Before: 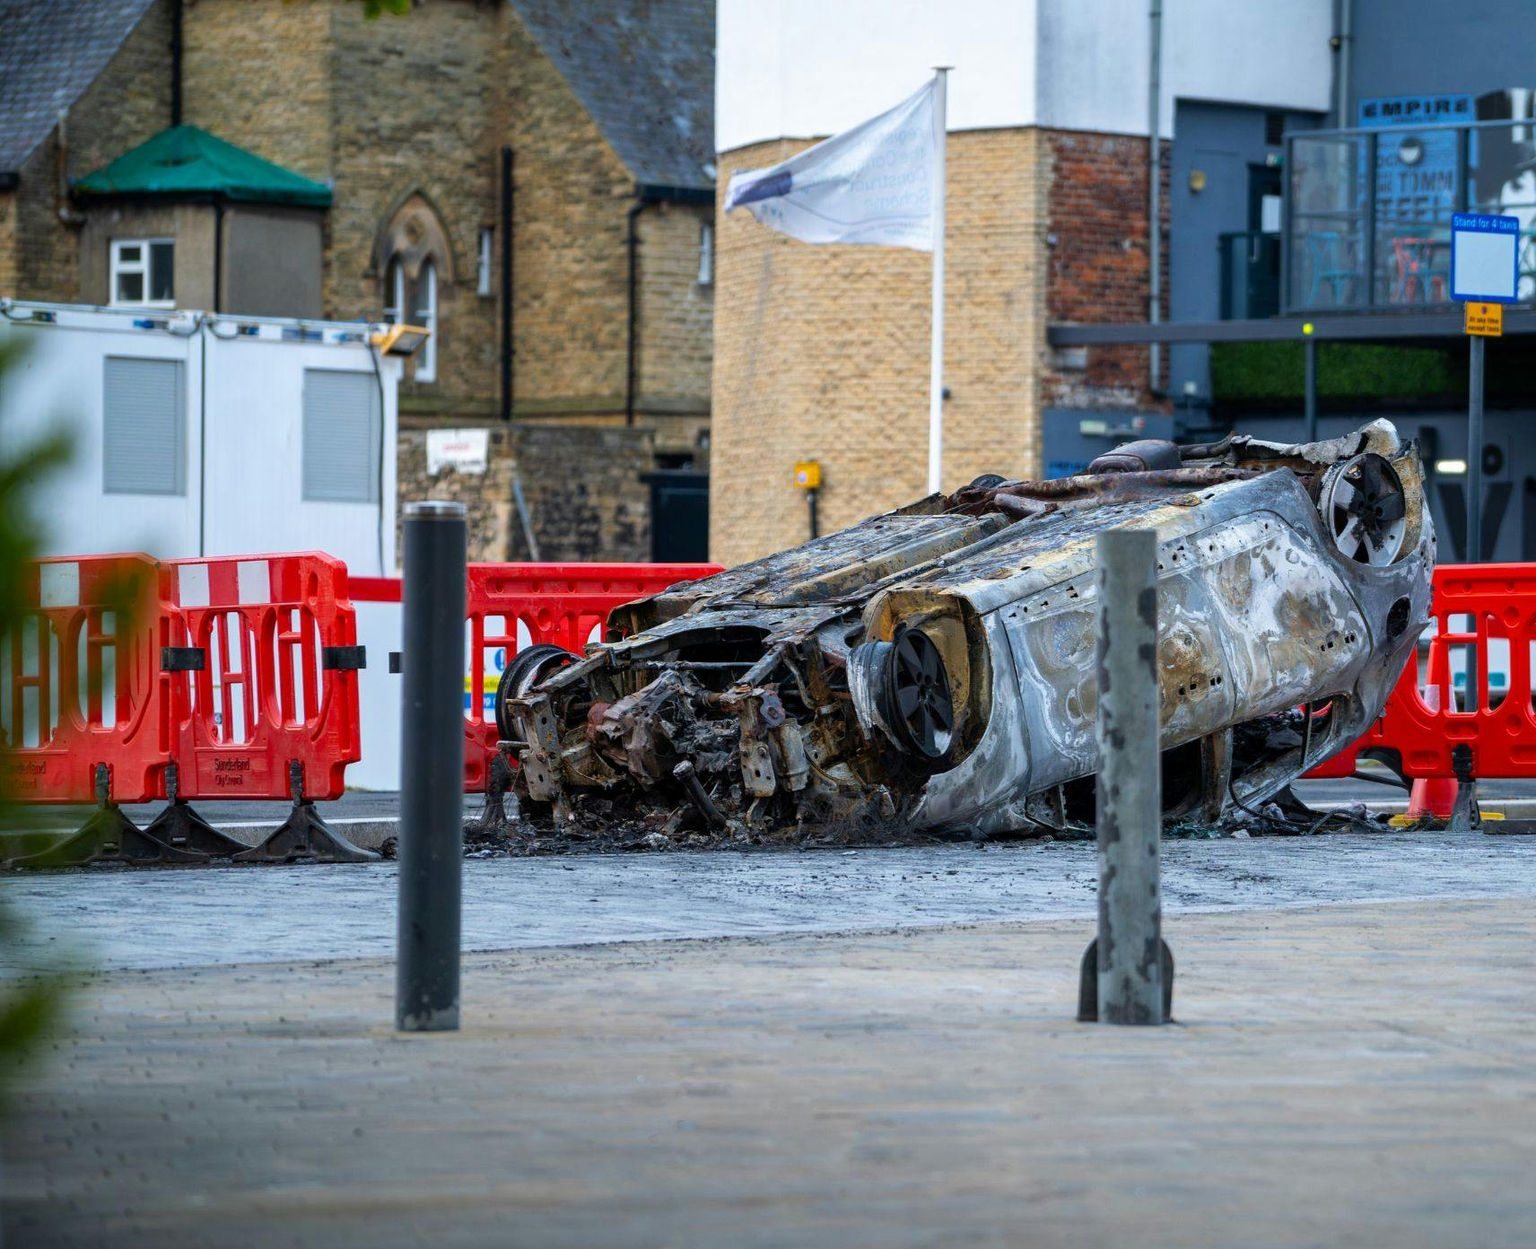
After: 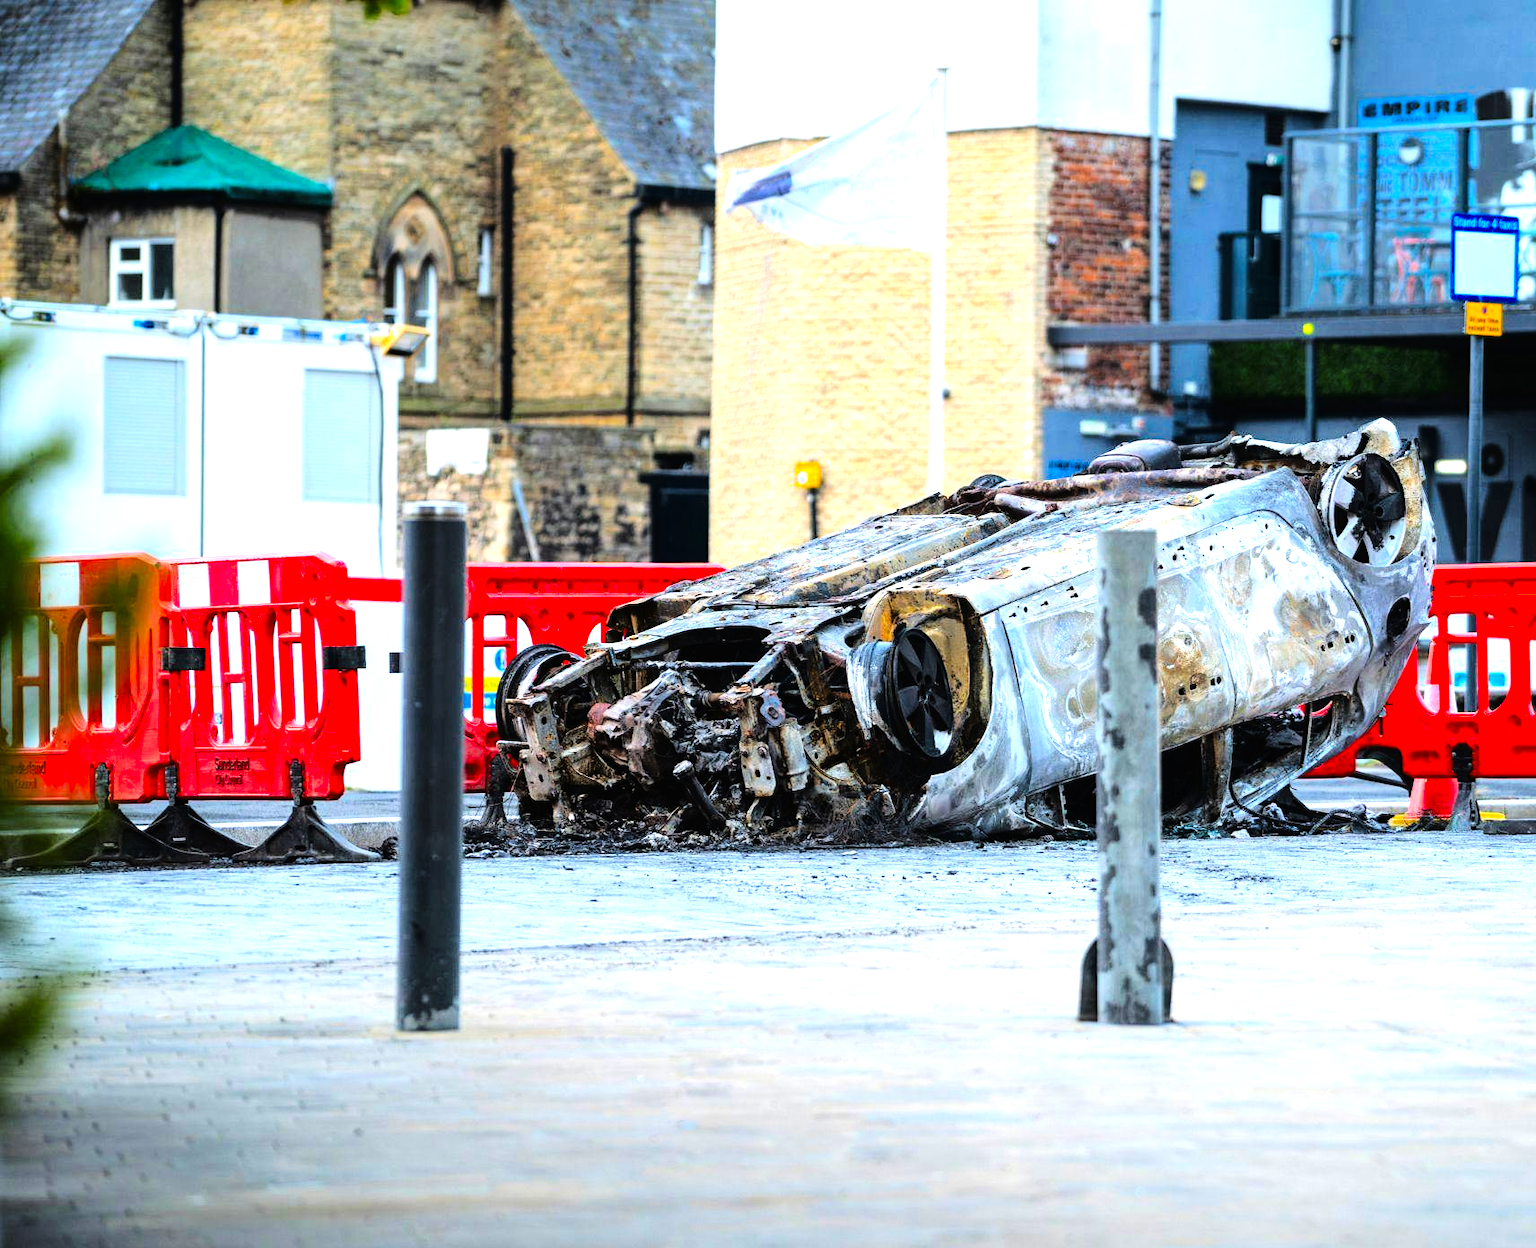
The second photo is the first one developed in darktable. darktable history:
tone equalizer: -8 EV -0.427 EV, -7 EV -0.377 EV, -6 EV -0.315 EV, -5 EV -0.258 EV, -3 EV 0.208 EV, -2 EV 0.332 EV, -1 EV 0.398 EV, +0 EV 0.441 EV
color balance rgb: perceptual saturation grading › global saturation 8.493%, perceptual brilliance grading › global brilliance 14.759%, perceptual brilliance grading › shadows -35.619%, saturation formula JzAzBz (2021)
exposure: black level correction -0.002, exposure 0.539 EV, compensate highlight preservation false
tone curve: curves: ch0 [(0, 0) (0.003, 0.002) (0.011, 0.007) (0.025, 0.014) (0.044, 0.023) (0.069, 0.033) (0.1, 0.052) (0.136, 0.081) (0.177, 0.134) (0.224, 0.205) (0.277, 0.296) (0.335, 0.401) (0.399, 0.501) (0.468, 0.589) (0.543, 0.658) (0.623, 0.738) (0.709, 0.804) (0.801, 0.871) (0.898, 0.93) (1, 1)], color space Lab, linked channels, preserve colors none
